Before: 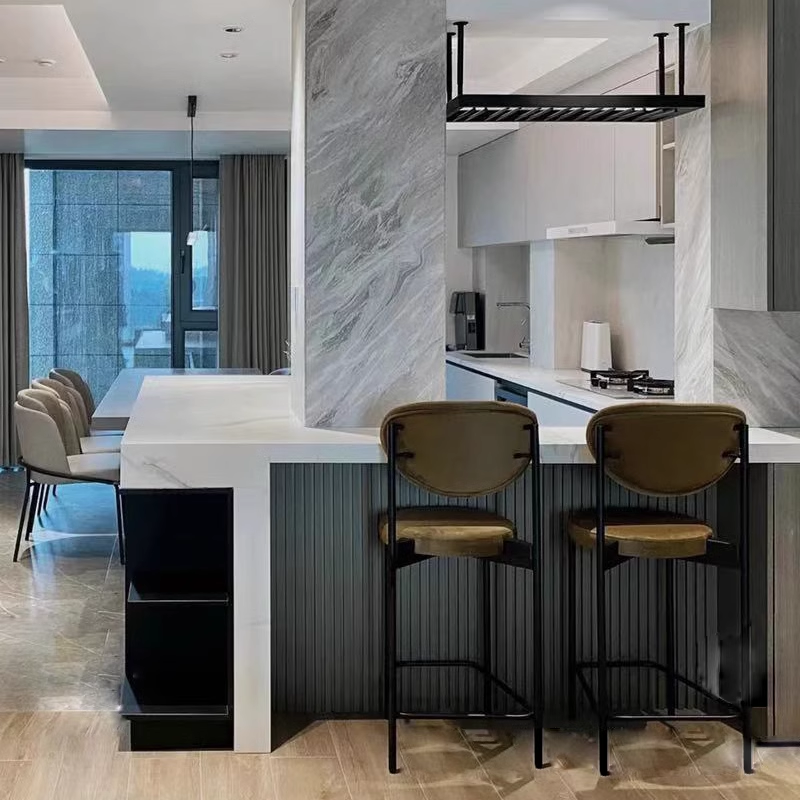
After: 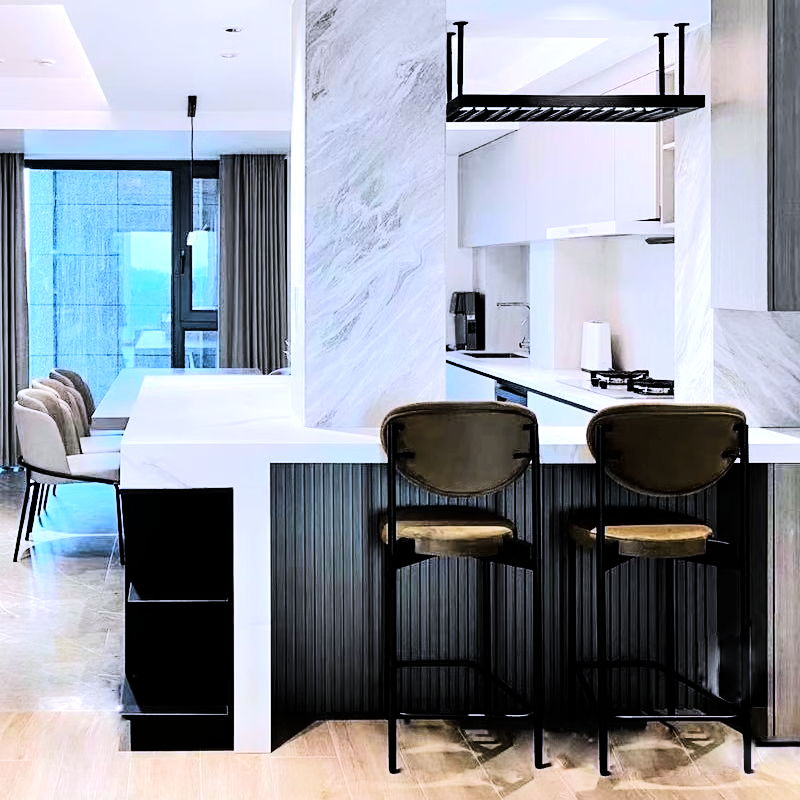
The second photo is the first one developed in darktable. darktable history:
white balance: red 0.967, blue 1.119, emerald 0.756
tone equalizer: -8 EV -0.75 EV, -7 EV -0.7 EV, -6 EV -0.6 EV, -5 EV -0.4 EV, -3 EV 0.4 EV, -2 EV 0.6 EV, -1 EV 0.7 EV, +0 EV 0.75 EV, edges refinement/feathering 500, mask exposure compensation -1.57 EV, preserve details no
tone curve: curves: ch0 [(0, 0) (0.004, 0) (0.133, 0.071) (0.341, 0.453) (0.839, 0.922) (1, 1)], color space Lab, linked channels, preserve colors none
base curve: curves: ch0 [(0, 0) (0.262, 0.32) (0.722, 0.705) (1, 1)]
